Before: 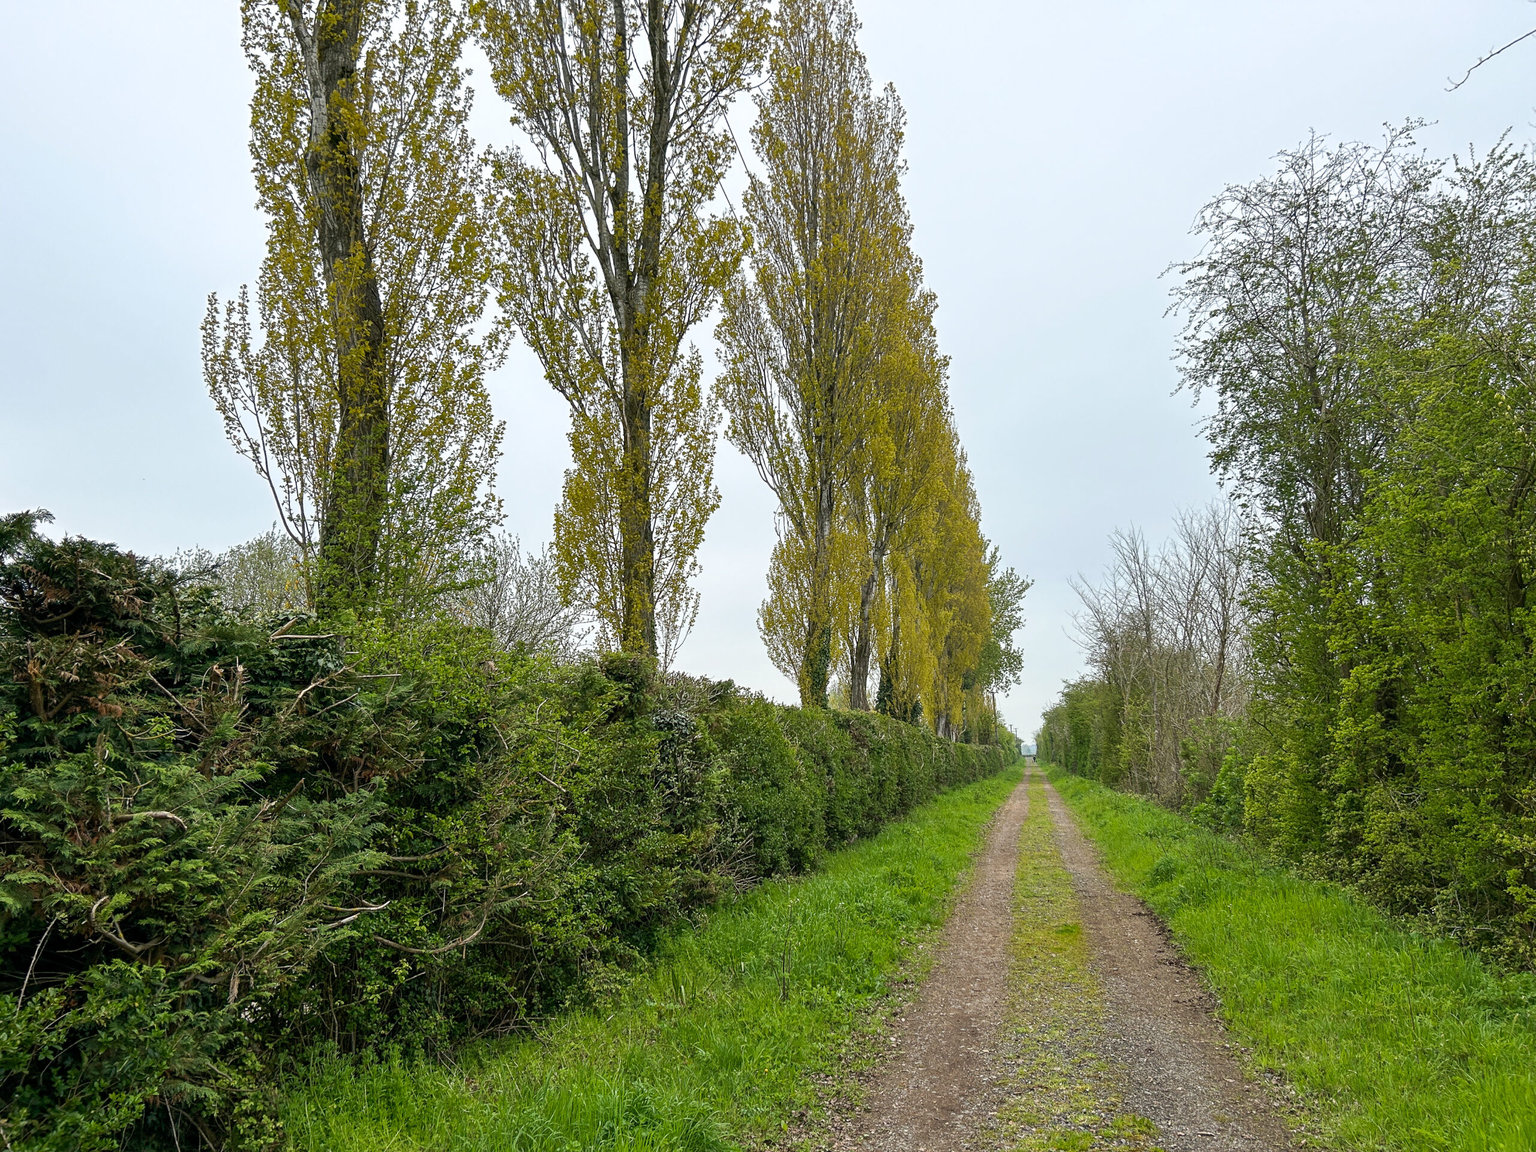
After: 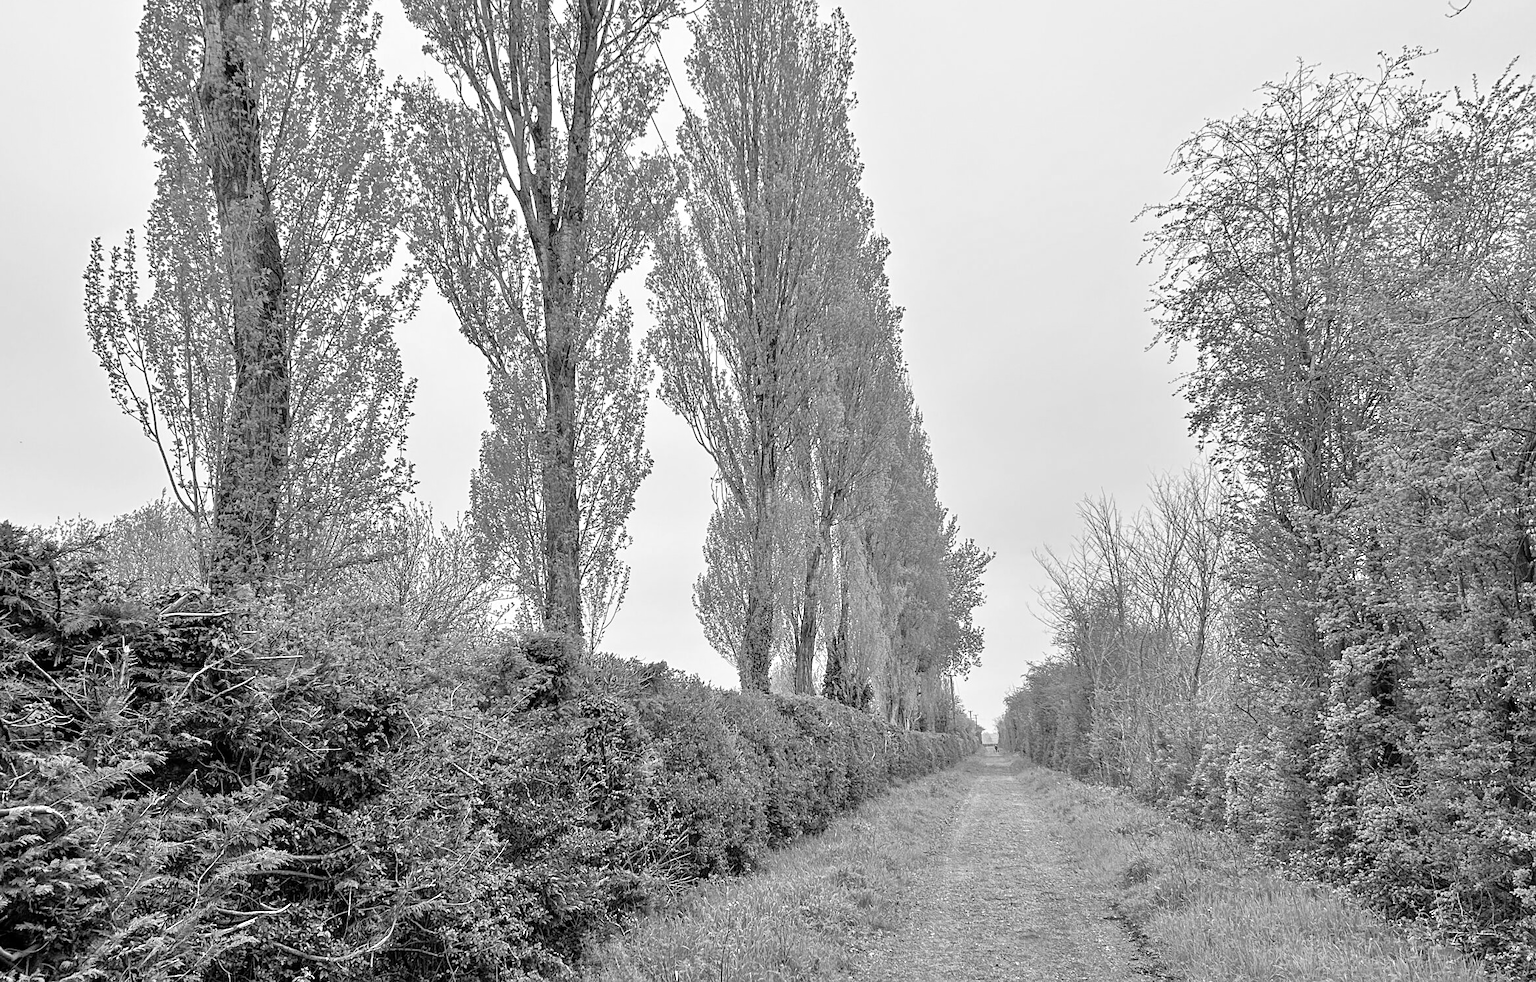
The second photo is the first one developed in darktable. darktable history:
tone equalizer: -7 EV 0.15 EV, -6 EV 0.6 EV, -5 EV 1.15 EV, -4 EV 1.33 EV, -3 EV 1.15 EV, -2 EV 0.6 EV, -1 EV 0.15 EV, mask exposure compensation -0.5 EV
crop: left 8.155%, top 6.611%, bottom 15.385%
color contrast: green-magenta contrast 0.96
color balance rgb: perceptual saturation grading › global saturation 20%, global vibrance 20%
contrast brightness saturation: contrast 0.07
sharpen: amount 0.2
monochrome: a -6.99, b 35.61, size 1.4
